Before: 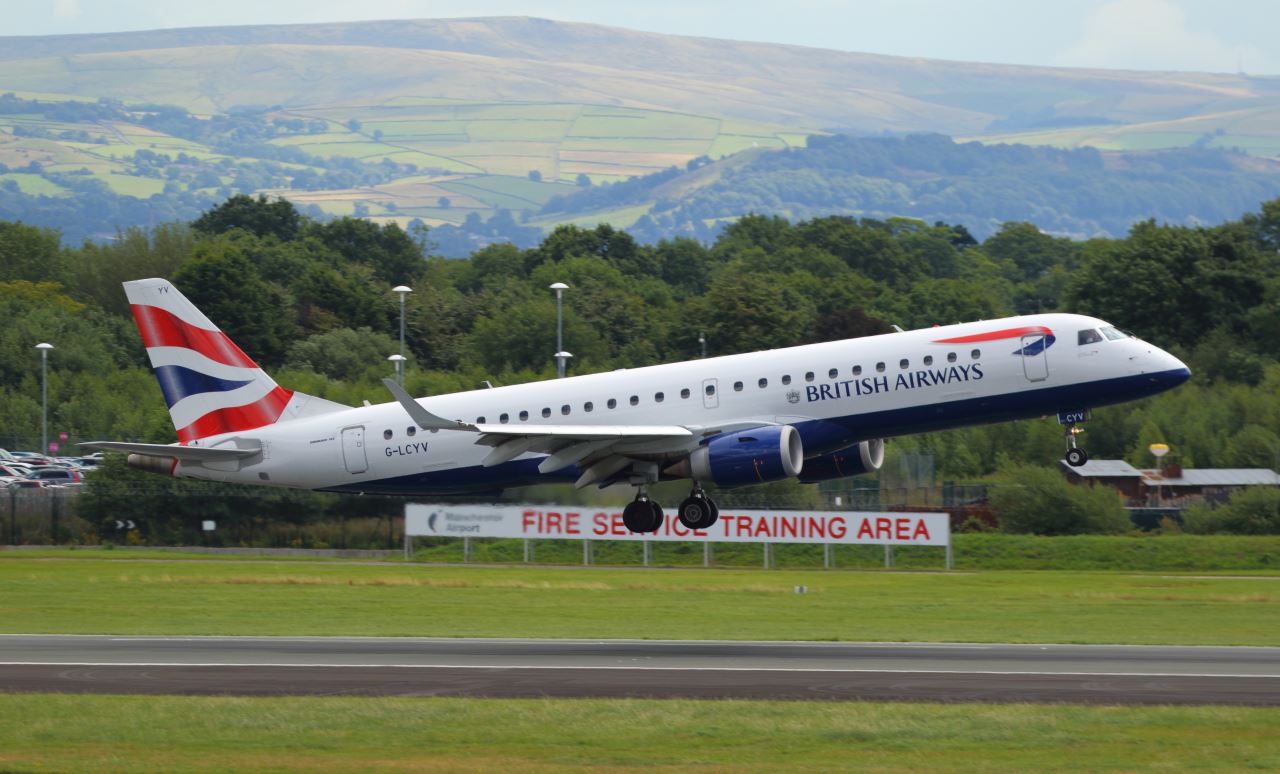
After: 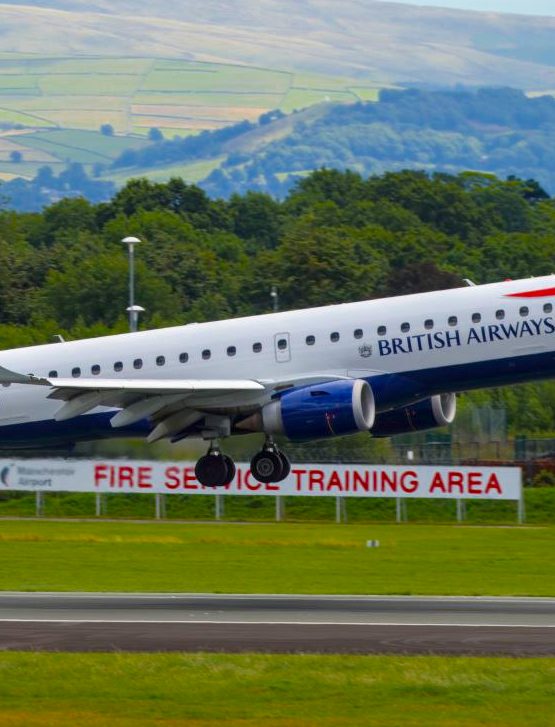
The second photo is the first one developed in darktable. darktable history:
local contrast: on, module defaults
color balance rgb: linear chroma grading › global chroma 15%, perceptual saturation grading › global saturation 30%
color zones: curves: ch0 [(0, 0.444) (0.143, 0.442) (0.286, 0.441) (0.429, 0.441) (0.571, 0.441) (0.714, 0.441) (0.857, 0.442) (1, 0.444)]
crop: left 33.452%, top 6.025%, right 23.155%
